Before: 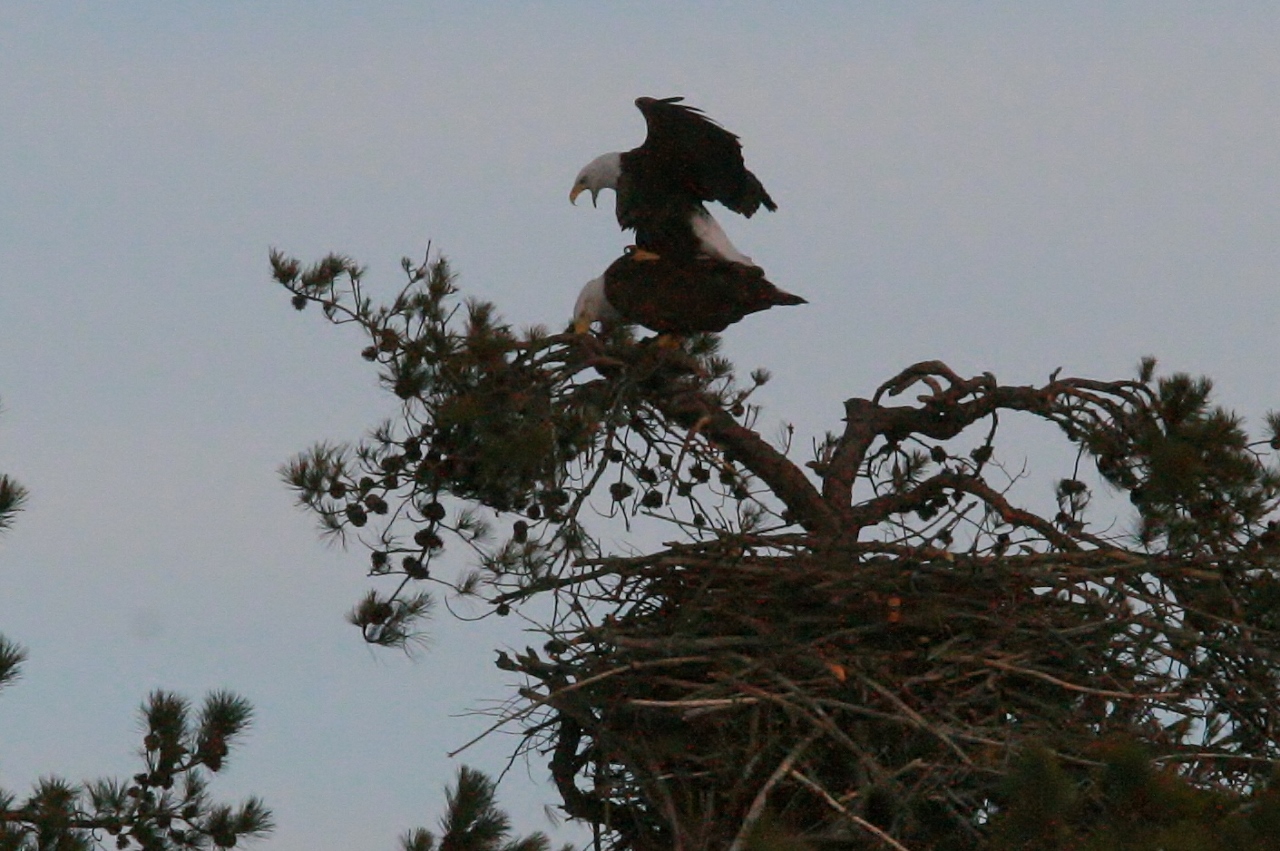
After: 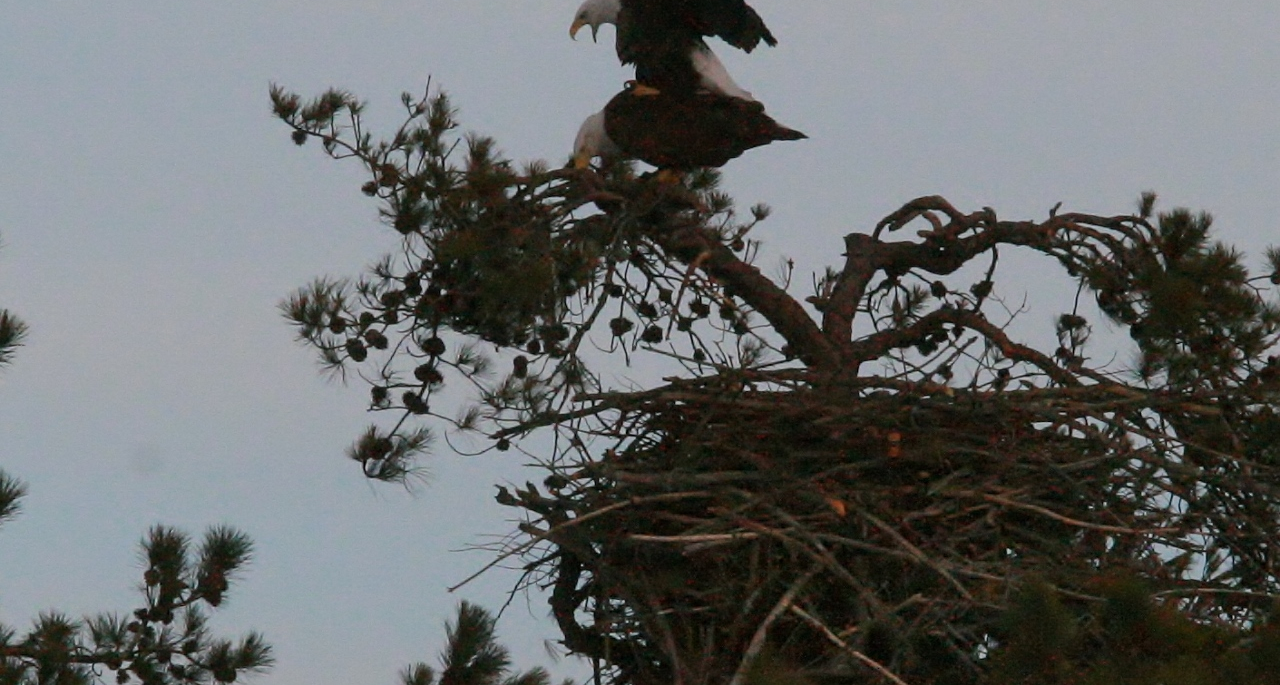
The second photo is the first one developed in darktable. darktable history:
crop and rotate: top 19.462%
